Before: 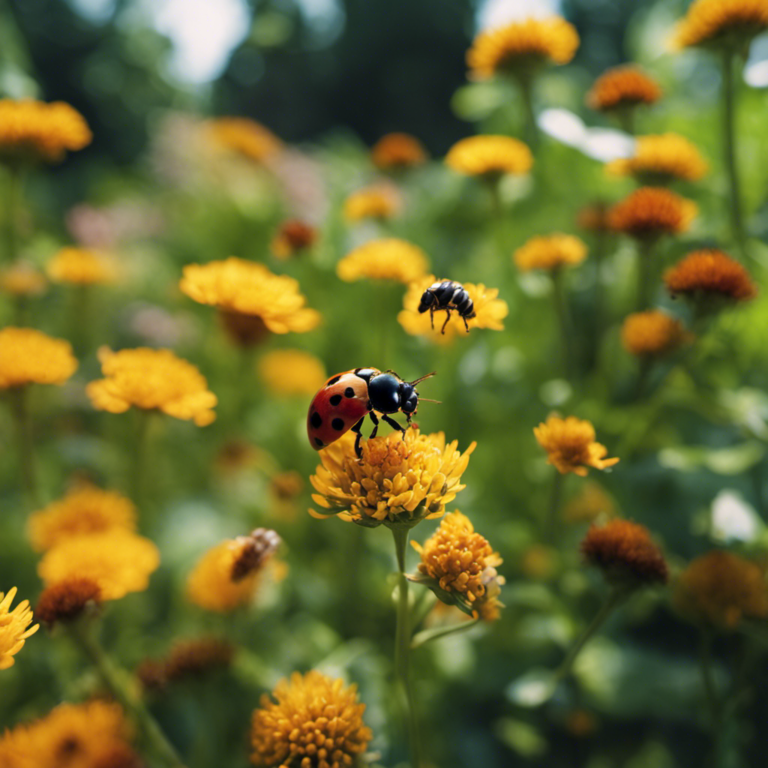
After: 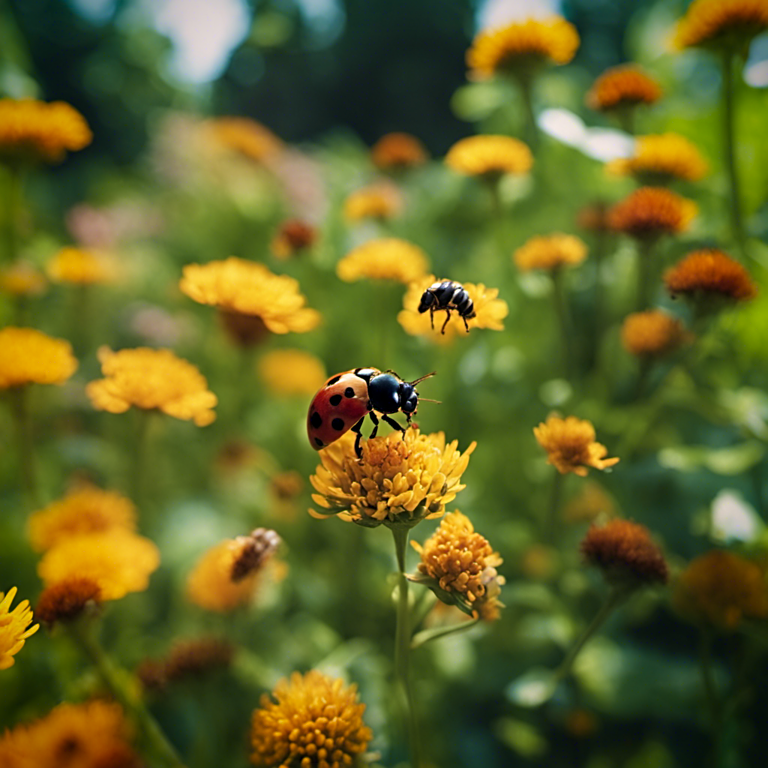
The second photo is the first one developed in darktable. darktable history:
sharpen: on, module defaults
vignetting: saturation 0.364, unbound false
velvia: on, module defaults
